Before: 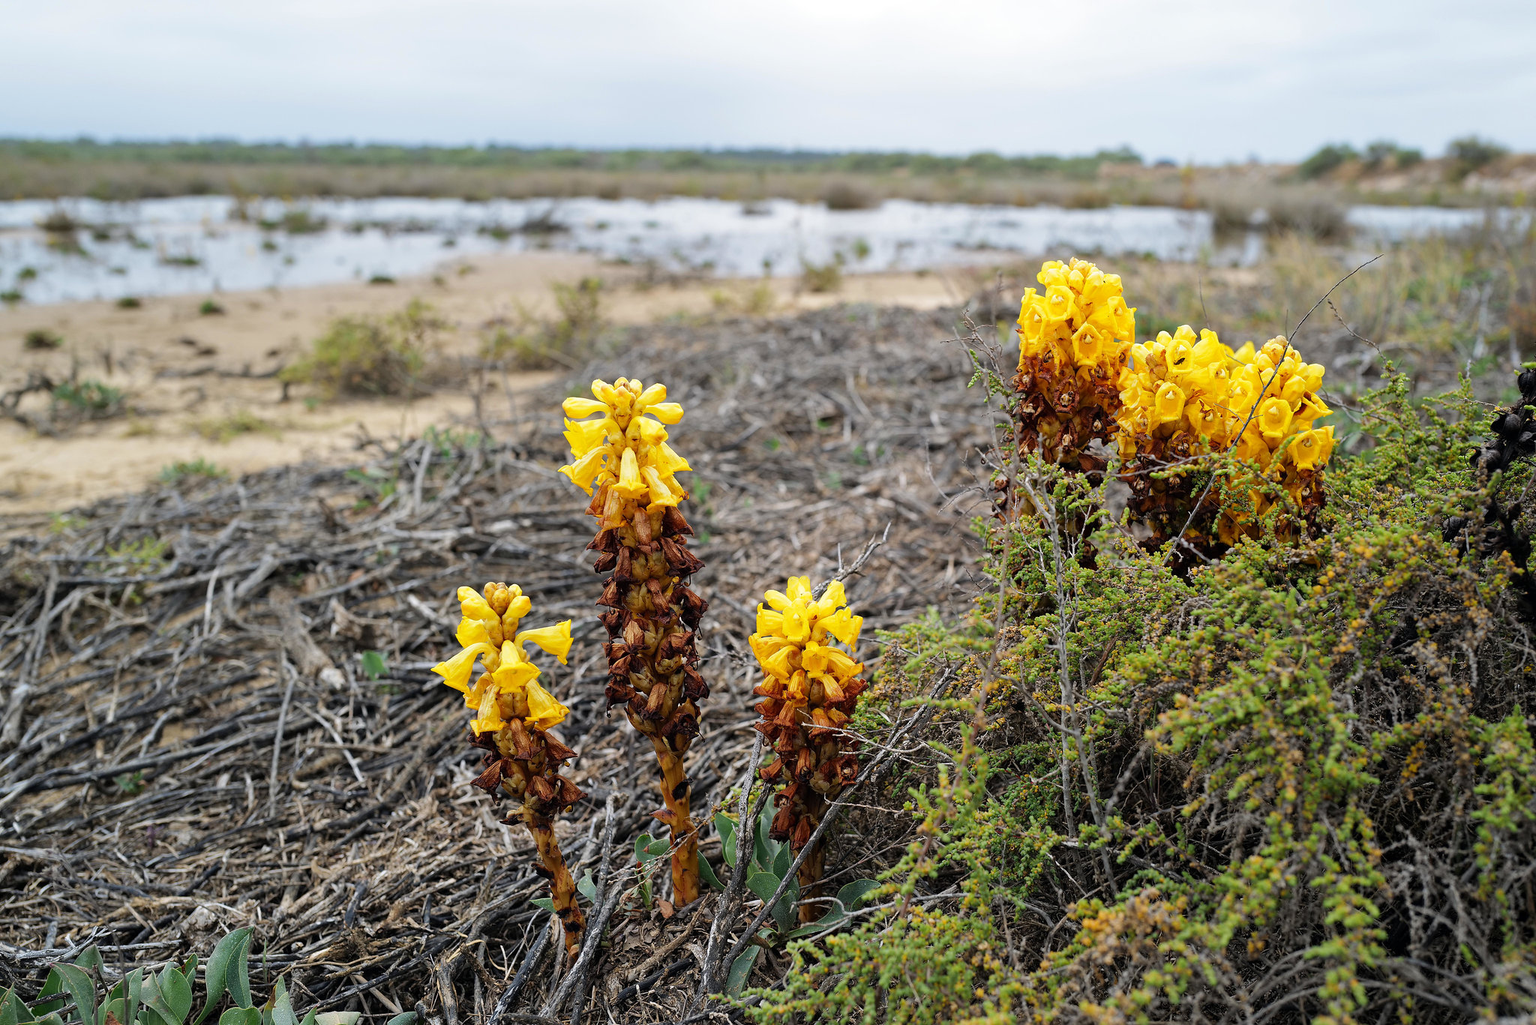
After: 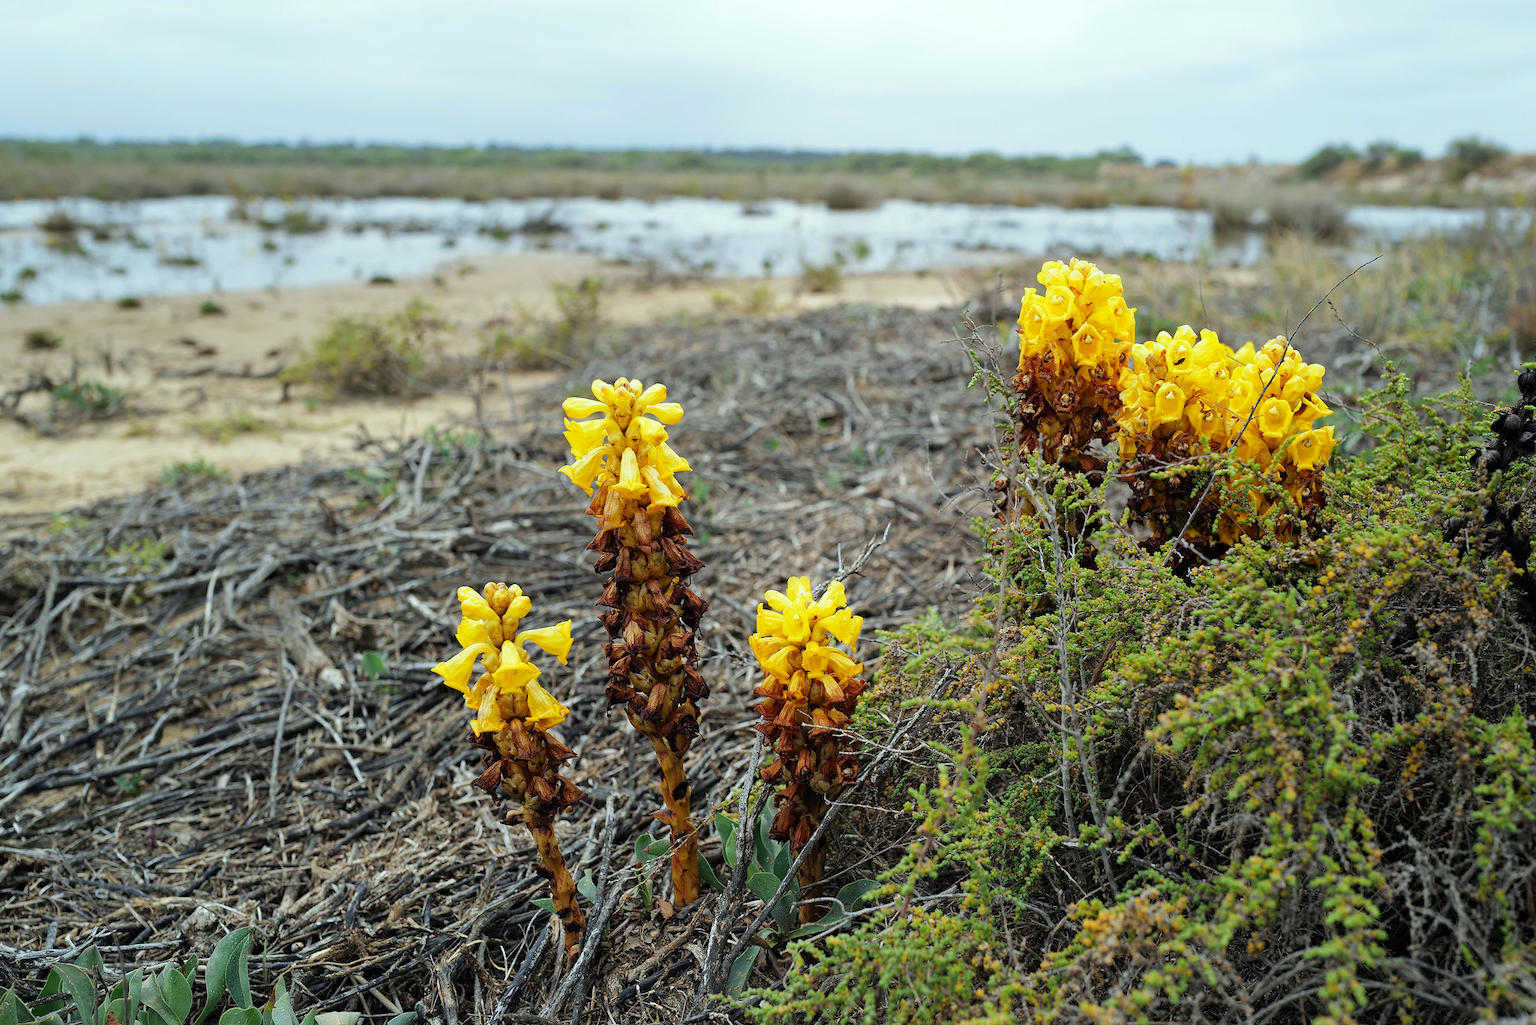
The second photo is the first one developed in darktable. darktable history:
color correction: highlights a* -6.69, highlights b* 0.49
tone equalizer: on, module defaults
